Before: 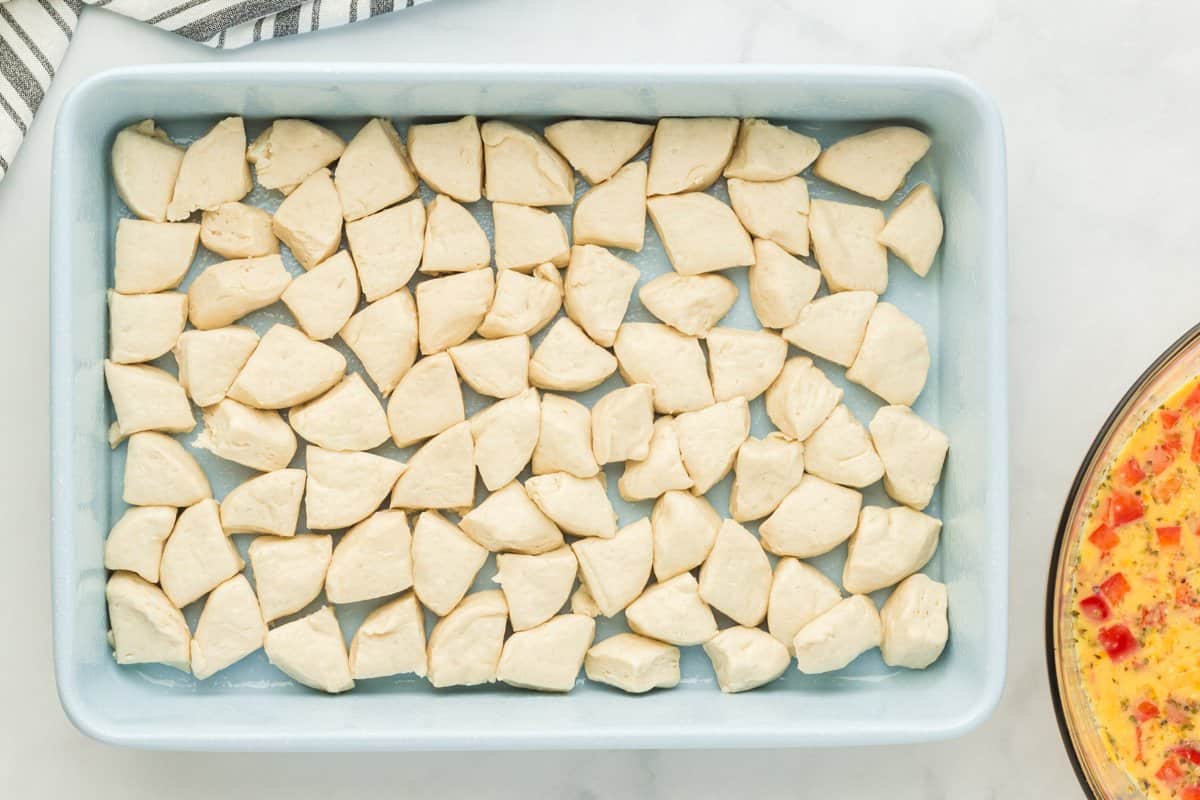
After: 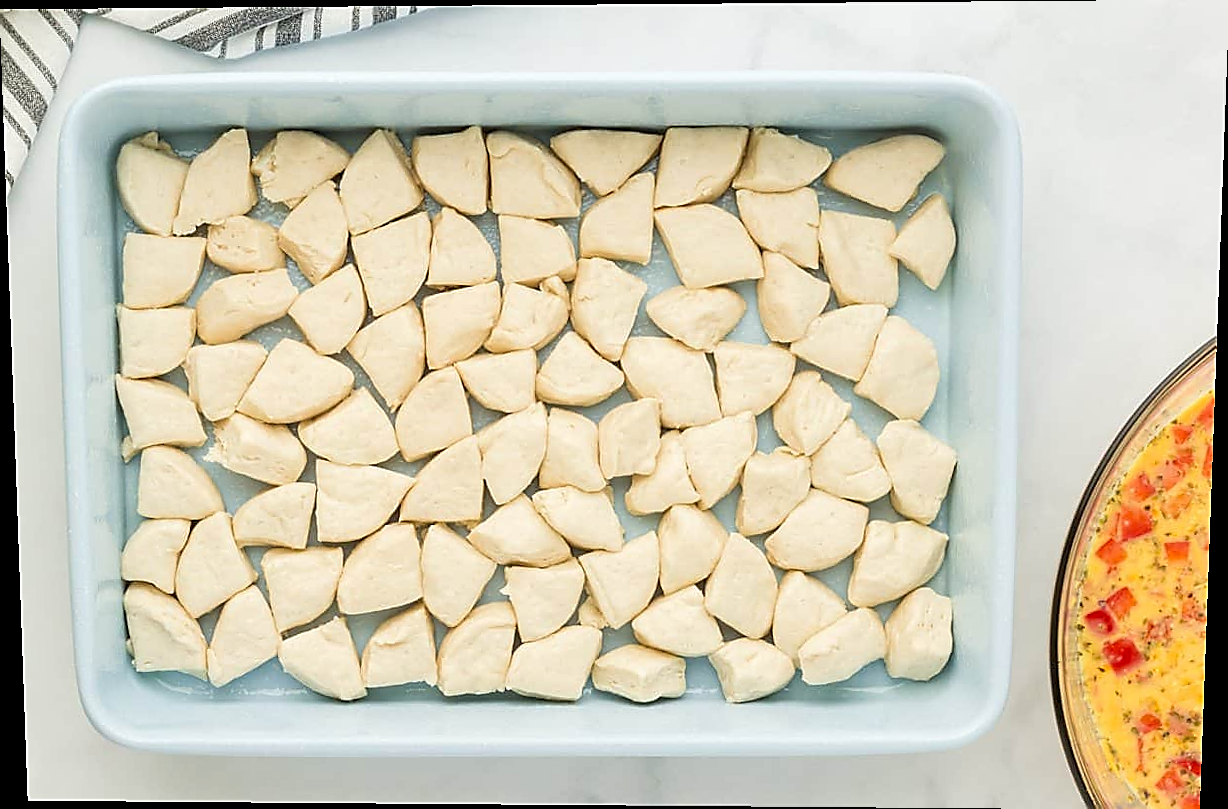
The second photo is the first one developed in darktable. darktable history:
sharpen: radius 1.4, amount 1.25, threshold 0.7
rotate and perspective: lens shift (vertical) 0.048, lens shift (horizontal) -0.024, automatic cropping off
exposure: black level correction 0.004, exposure 0.014 EV, compensate highlight preservation false
